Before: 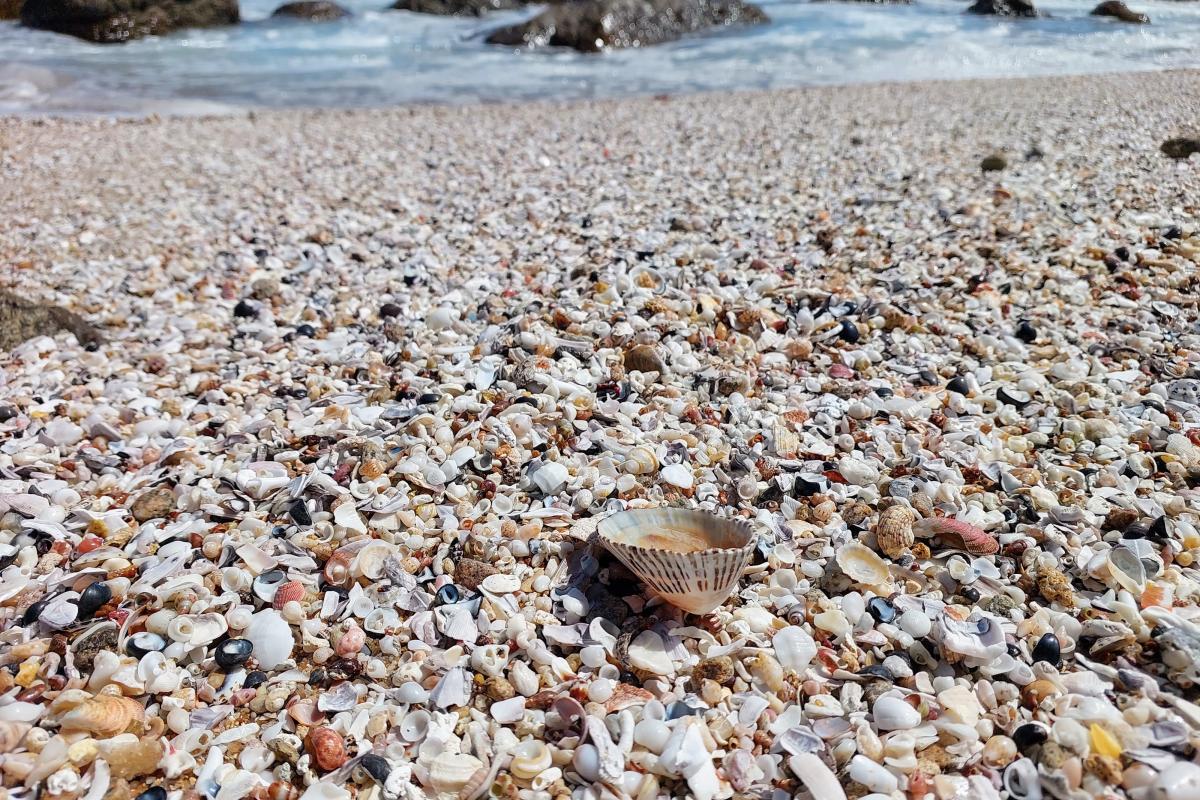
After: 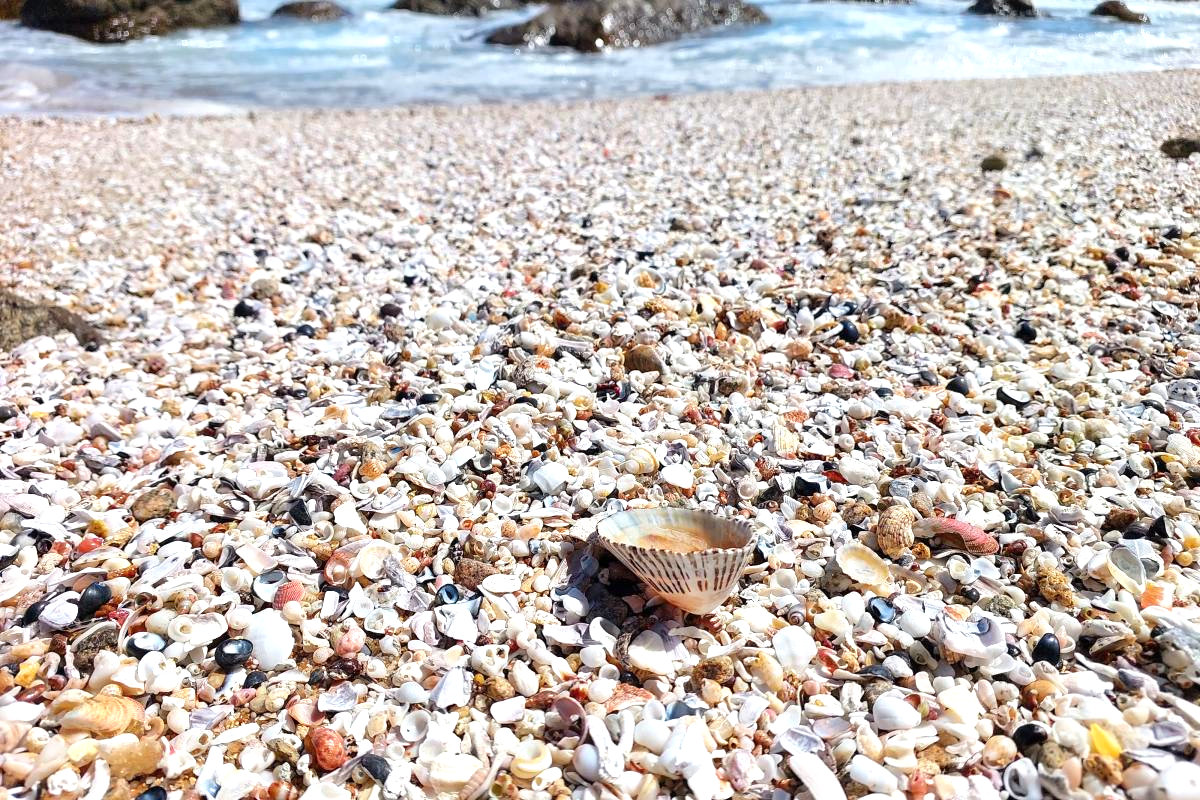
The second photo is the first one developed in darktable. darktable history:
exposure: exposure 0.64 EV, compensate highlight preservation false
color correction: saturation 1.1
